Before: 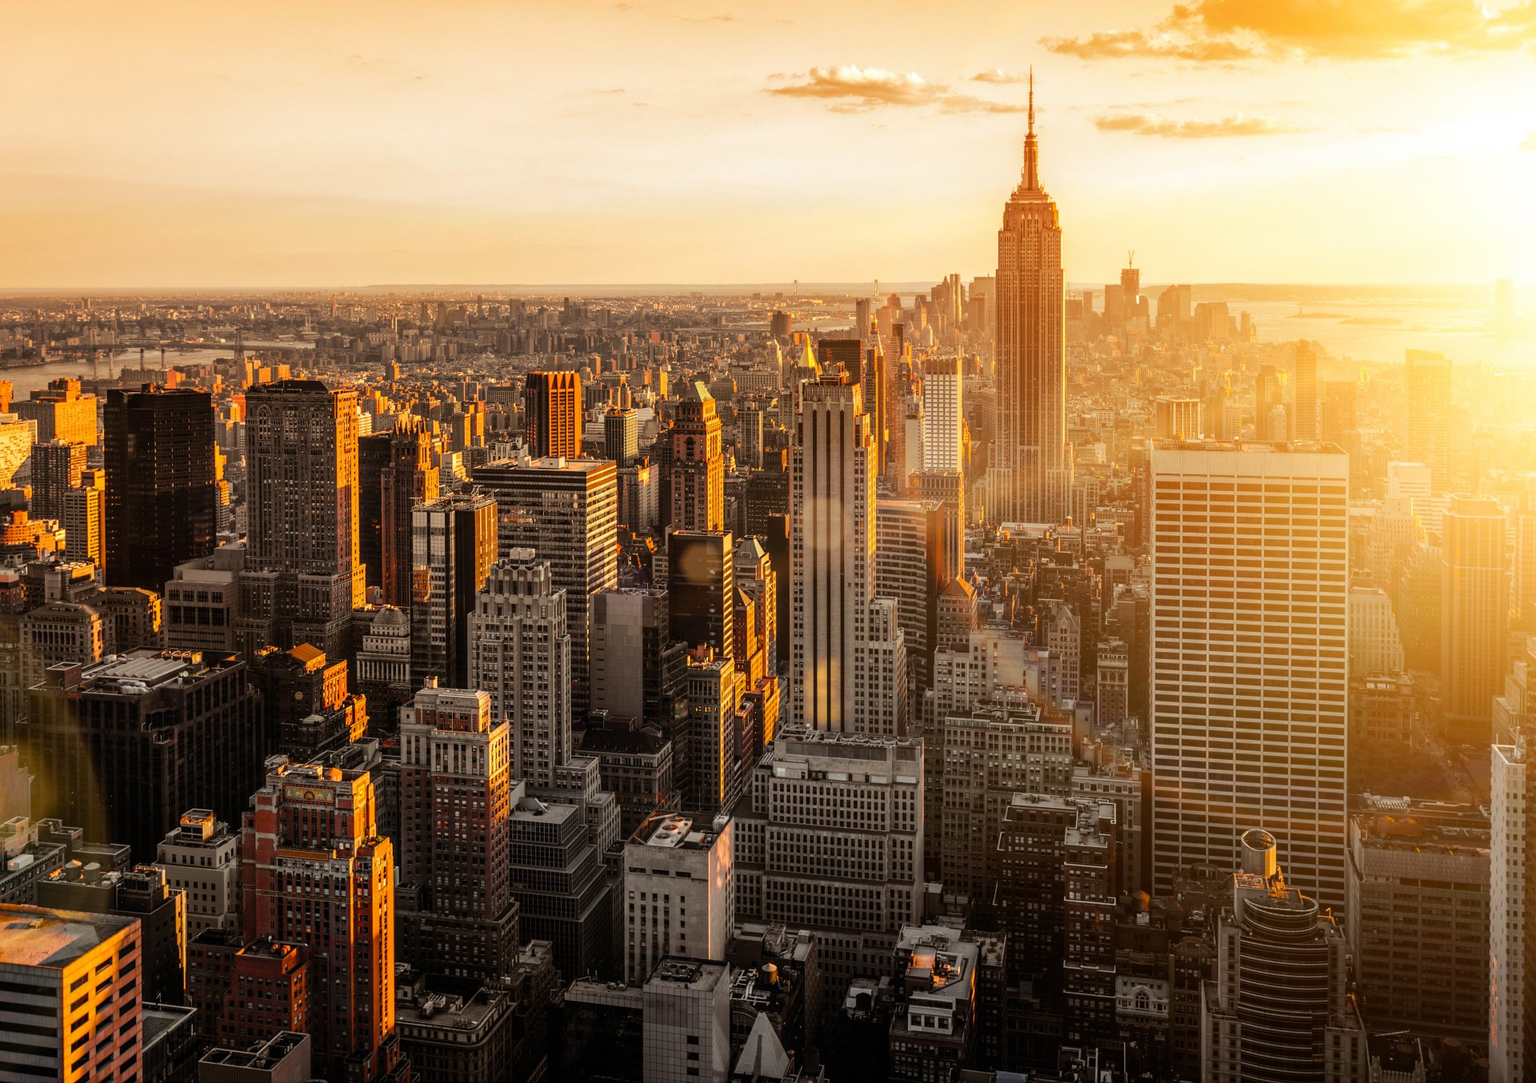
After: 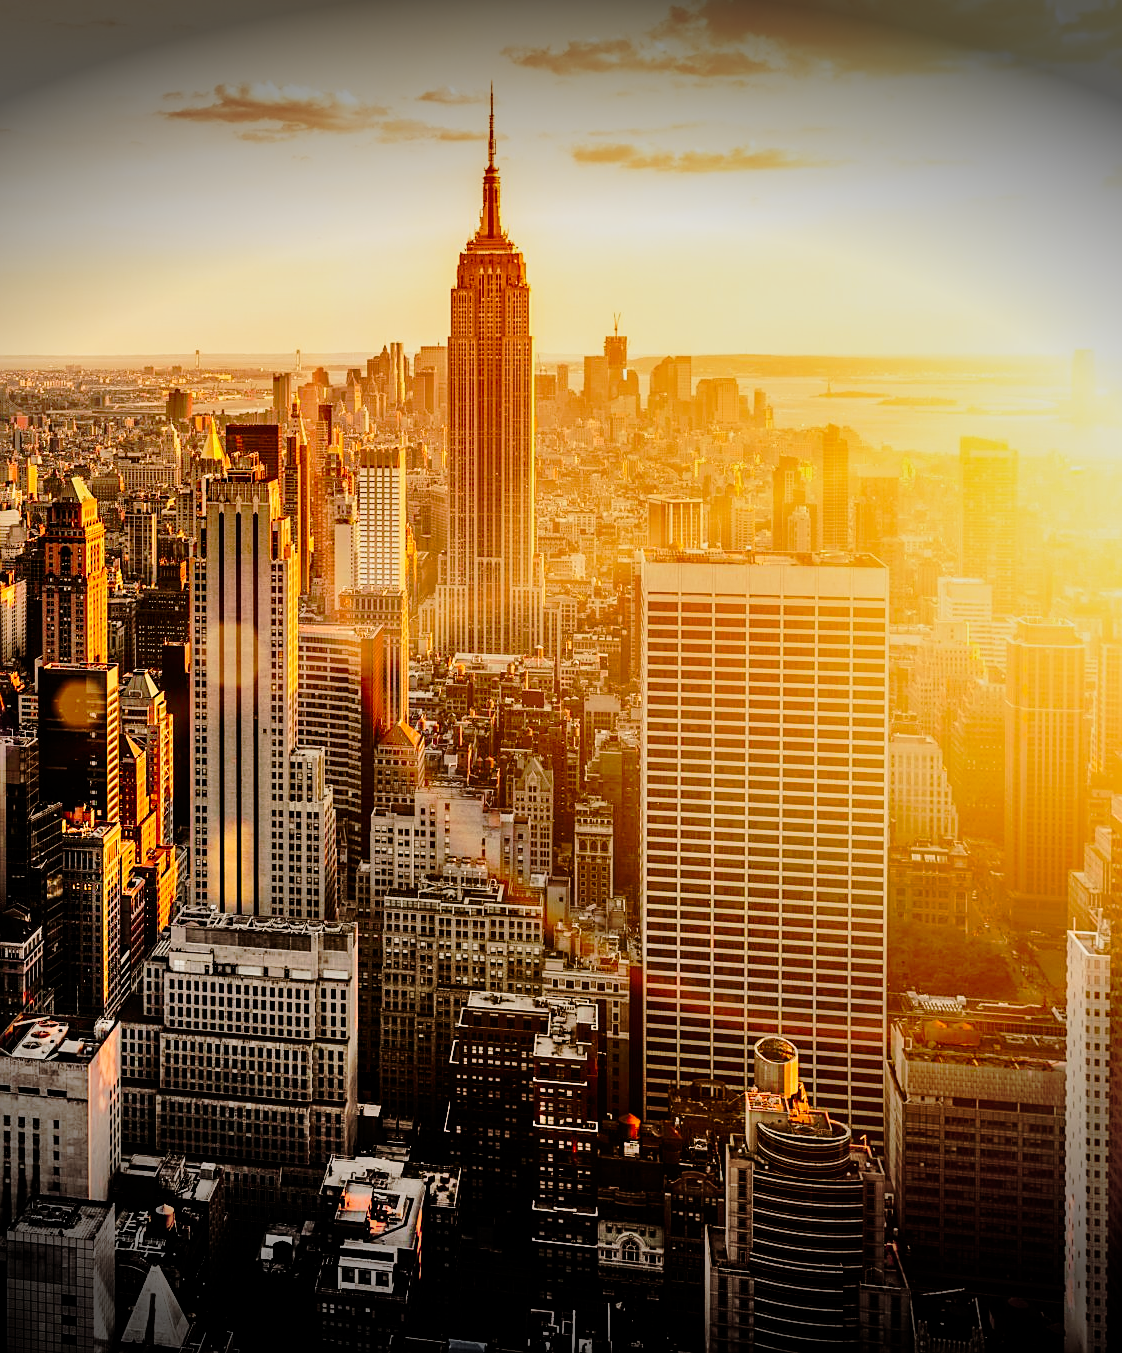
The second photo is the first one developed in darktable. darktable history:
tone curve: curves: ch0 [(0, 0) (0.062, 0.023) (0.168, 0.142) (0.359, 0.44) (0.469, 0.544) (0.634, 0.722) (0.839, 0.909) (0.998, 0.978)]; ch1 [(0, 0) (0.437, 0.453) (0.472, 0.47) (0.502, 0.504) (0.527, 0.546) (0.568, 0.619) (0.608, 0.665) (0.669, 0.748) (0.859, 0.899) (1, 1)]; ch2 [(0, 0) (0.33, 0.301) (0.421, 0.443) (0.473, 0.498) (0.509, 0.5) (0.535, 0.564) (0.575, 0.625) (0.608, 0.676) (1, 1)], preserve colors none
contrast brightness saturation: contrast 0.165, saturation 0.325
crop: left 41.514%
filmic rgb: black relative exposure -7.65 EV, white relative exposure 4.56 EV, hardness 3.61
sharpen: on, module defaults
vignetting: fall-off start 100.6%, brightness -0.859, width/height ratio 1.323
shadows and highlights: soften with gaussian
